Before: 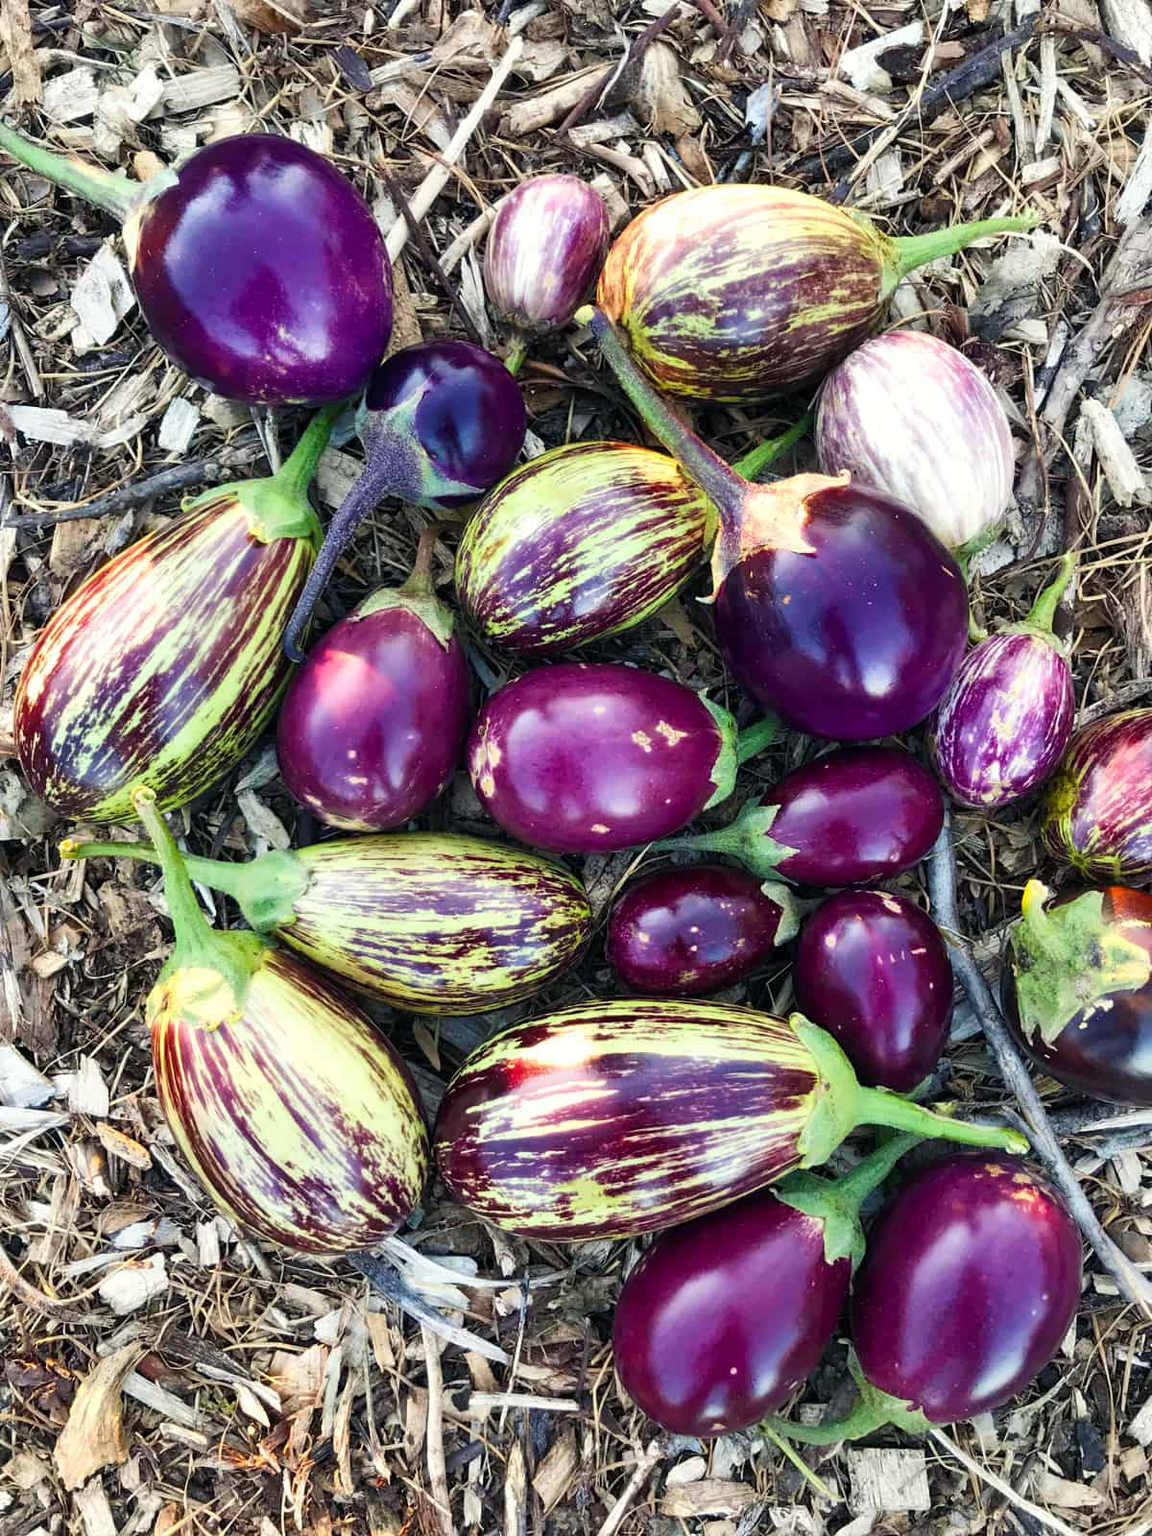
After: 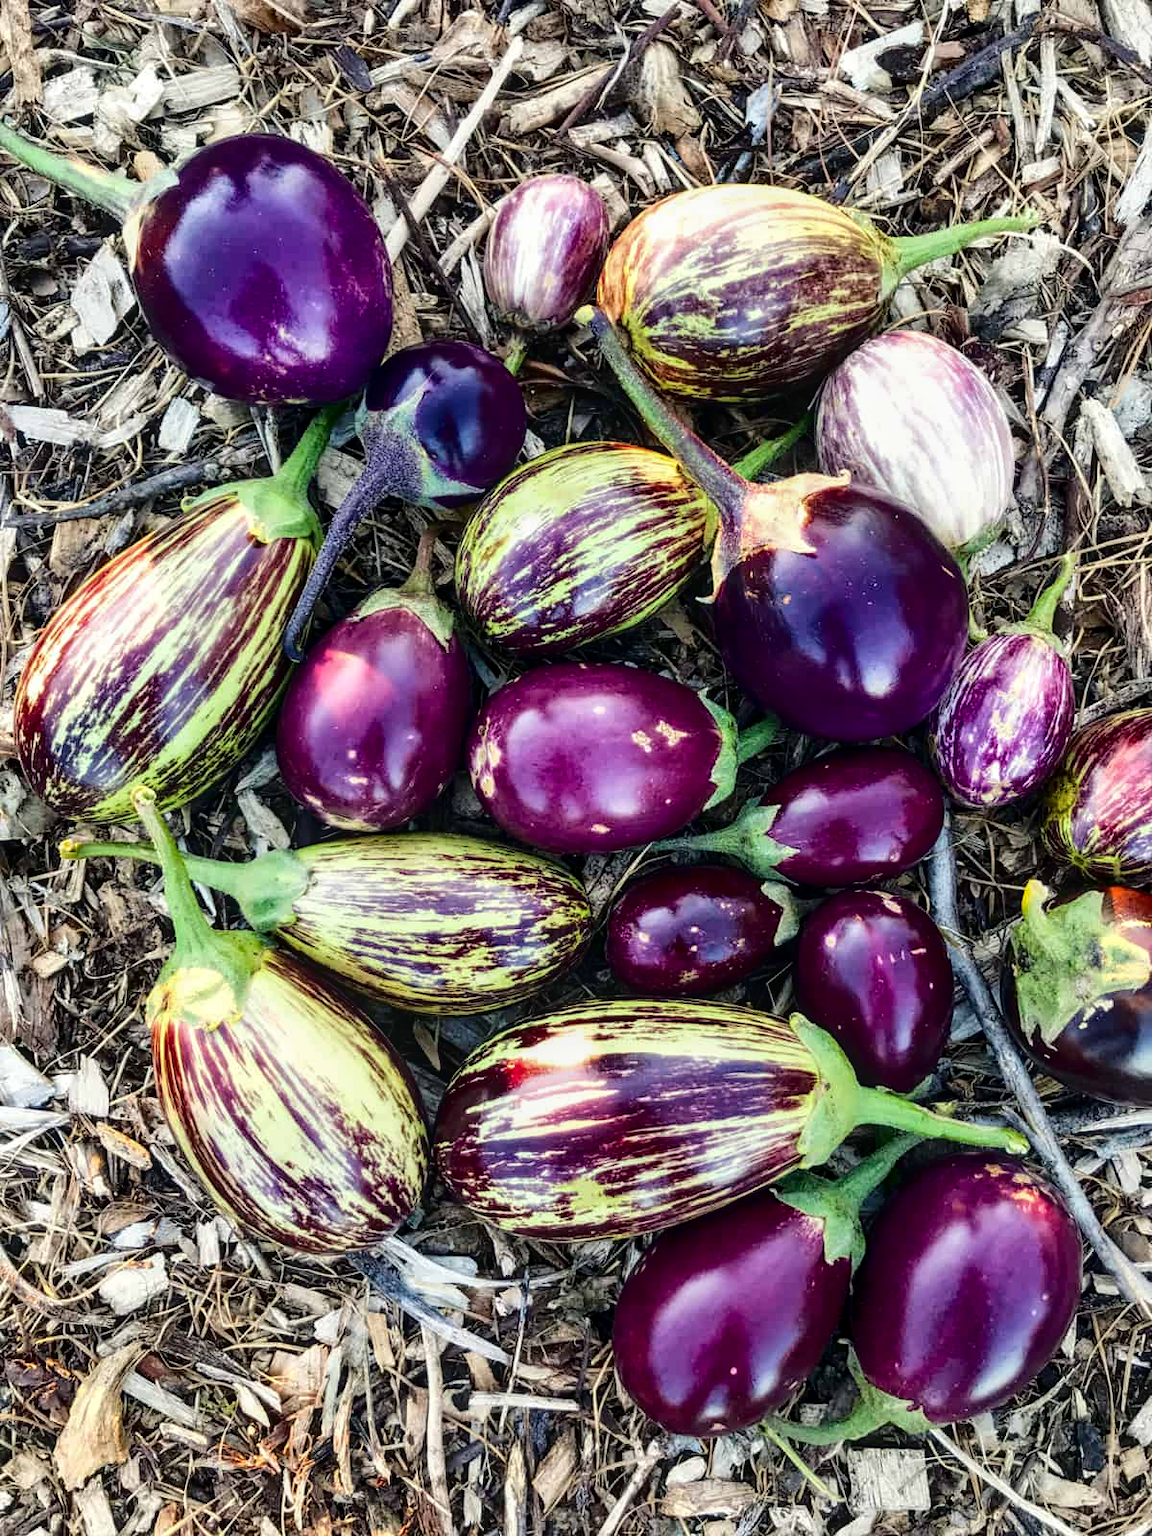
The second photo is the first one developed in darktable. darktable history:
local contrast: on, module defaults
fill light: exposure -2 EV, width 8.6
